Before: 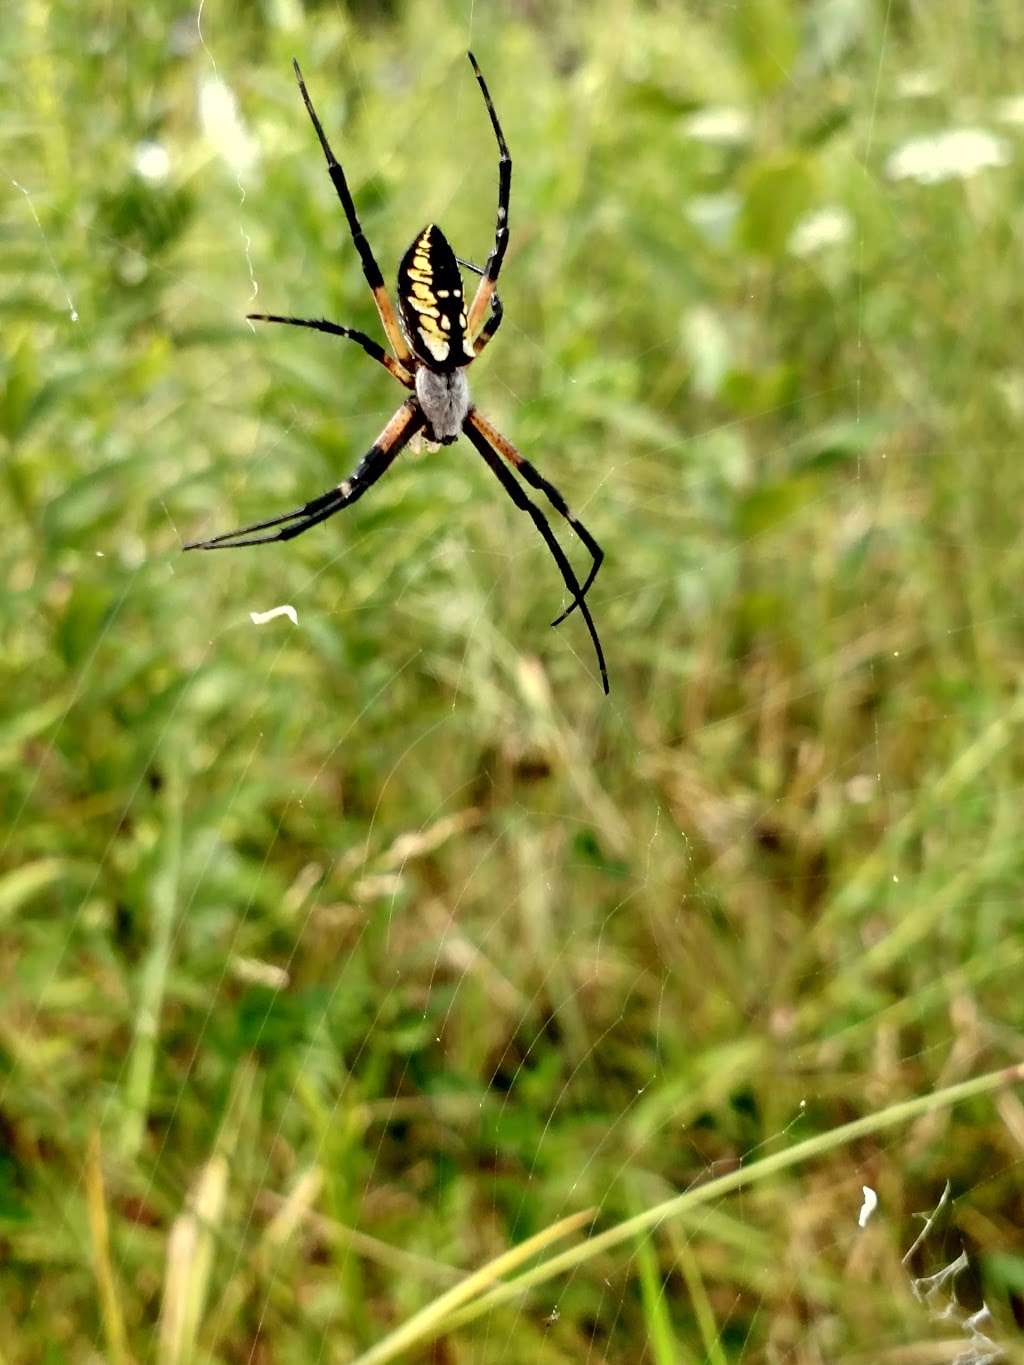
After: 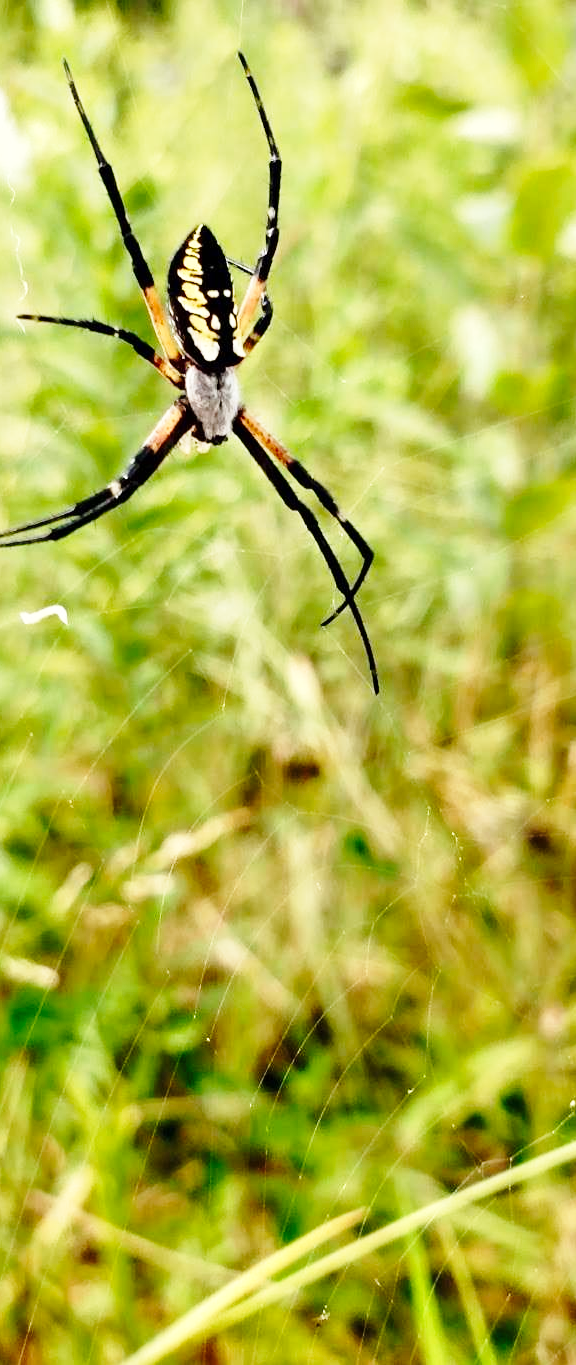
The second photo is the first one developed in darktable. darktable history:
crop and rotate: left 22.516%, right 21.234%
base curve: curves: ch0 [(0, 0) (0.028, 0.03) (0.121, 0.232) (0.46, 0.748) (0.859, 0.968) (1, 1)], preserve colors none
